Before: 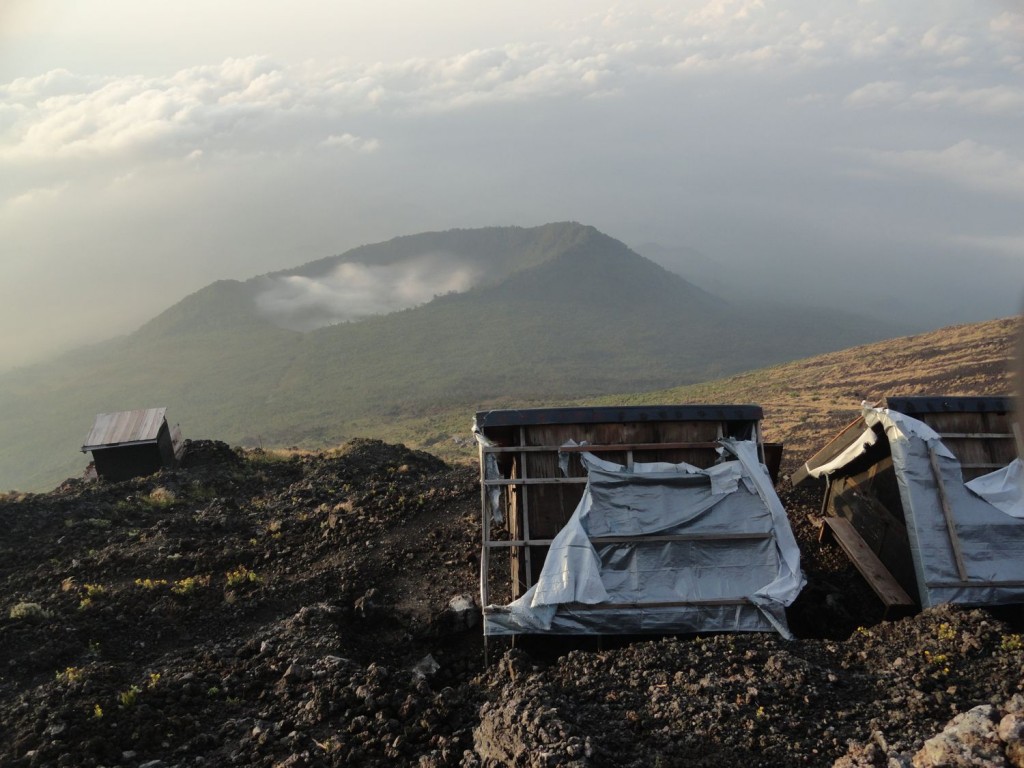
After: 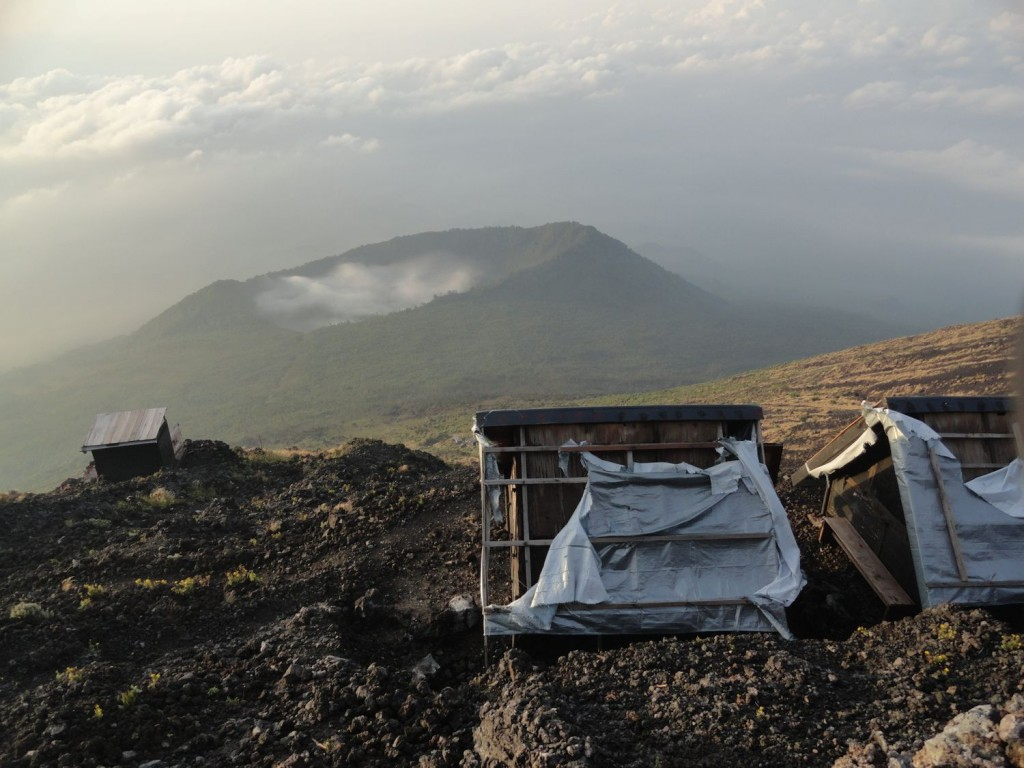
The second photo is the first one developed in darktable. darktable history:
shadows and highlights: shadows 24.83, highlights -24.73
